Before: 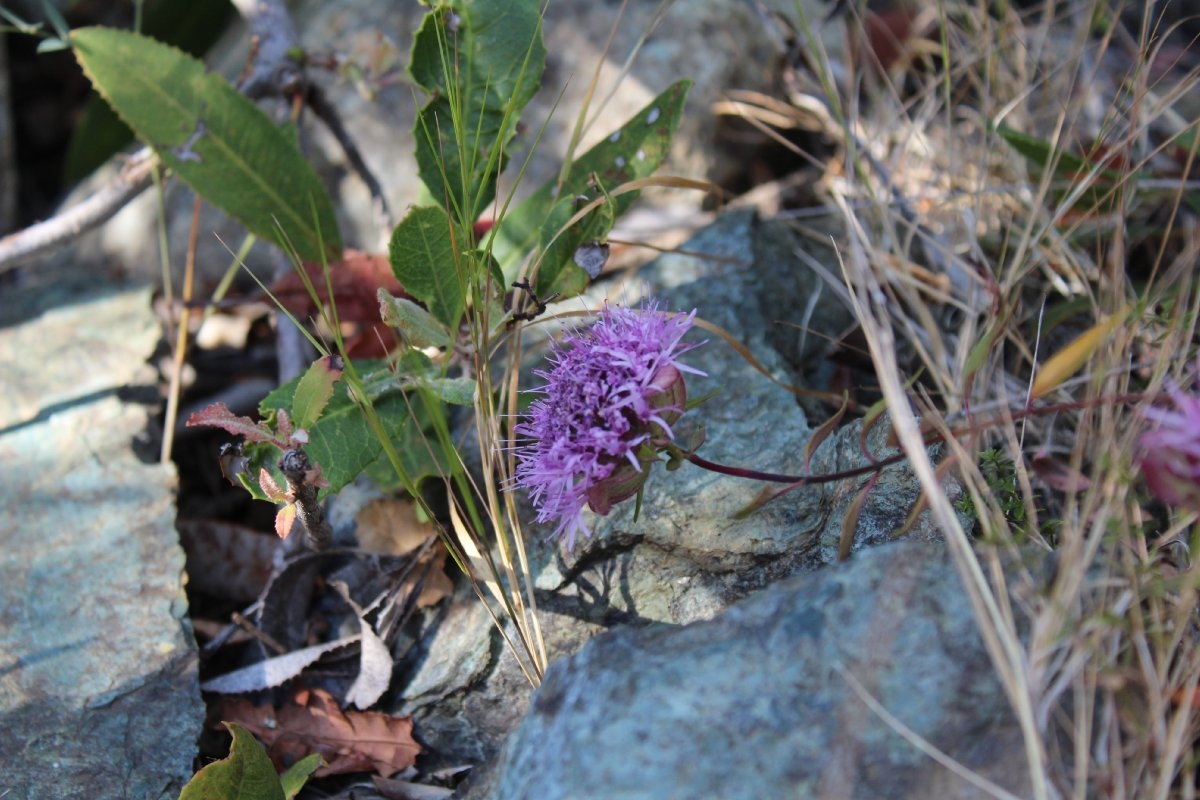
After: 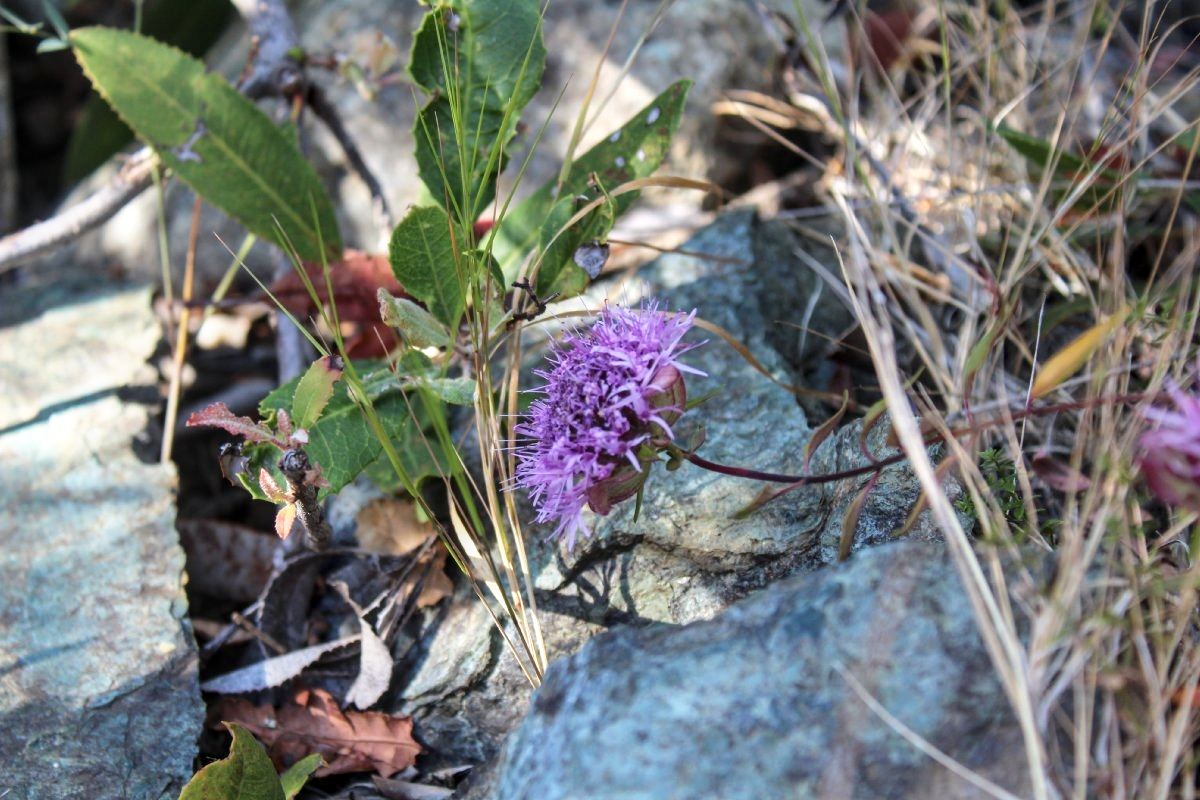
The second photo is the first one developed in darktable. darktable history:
local contrast: on, module defaults
base curve: curves: ch0 [(0, 0) (0.688, 0.865) (1, 1)], preserve colors none
